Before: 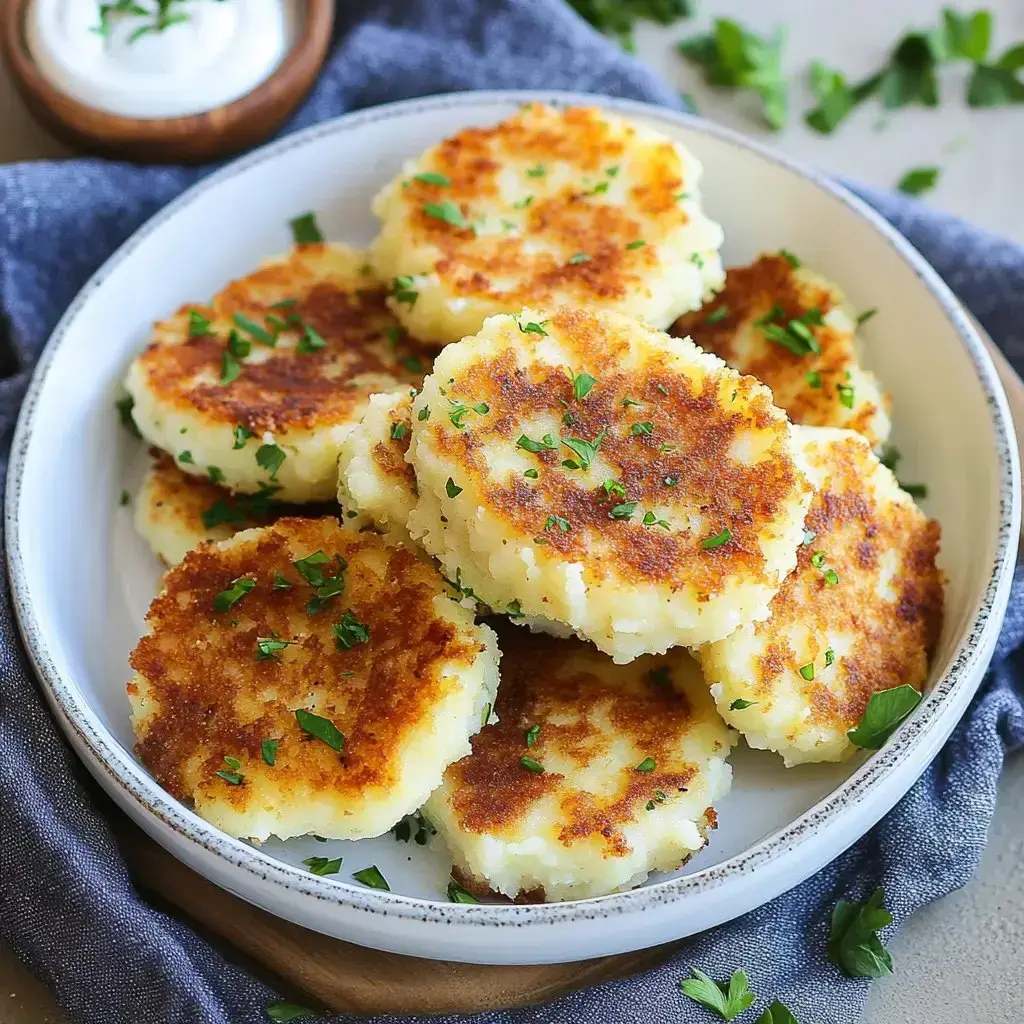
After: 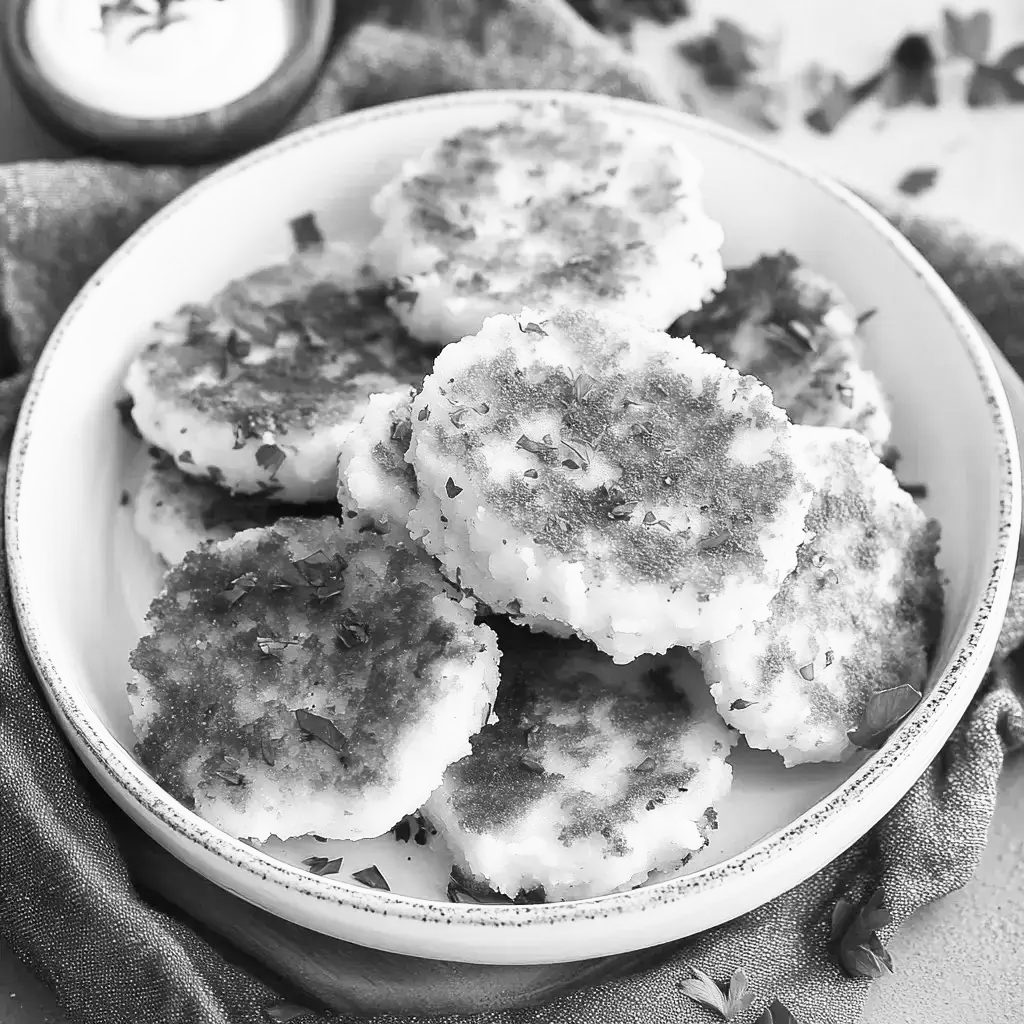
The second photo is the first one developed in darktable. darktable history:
white balance: emerald 1
base curve: curves: ch0 [(0, 0) (0.557, 0.834) (1, 1)]
color calibration: output gray [0.267, 0.423, 0.261, 0], illuminant same as pipeline (D50), adaptation none (bypass)
